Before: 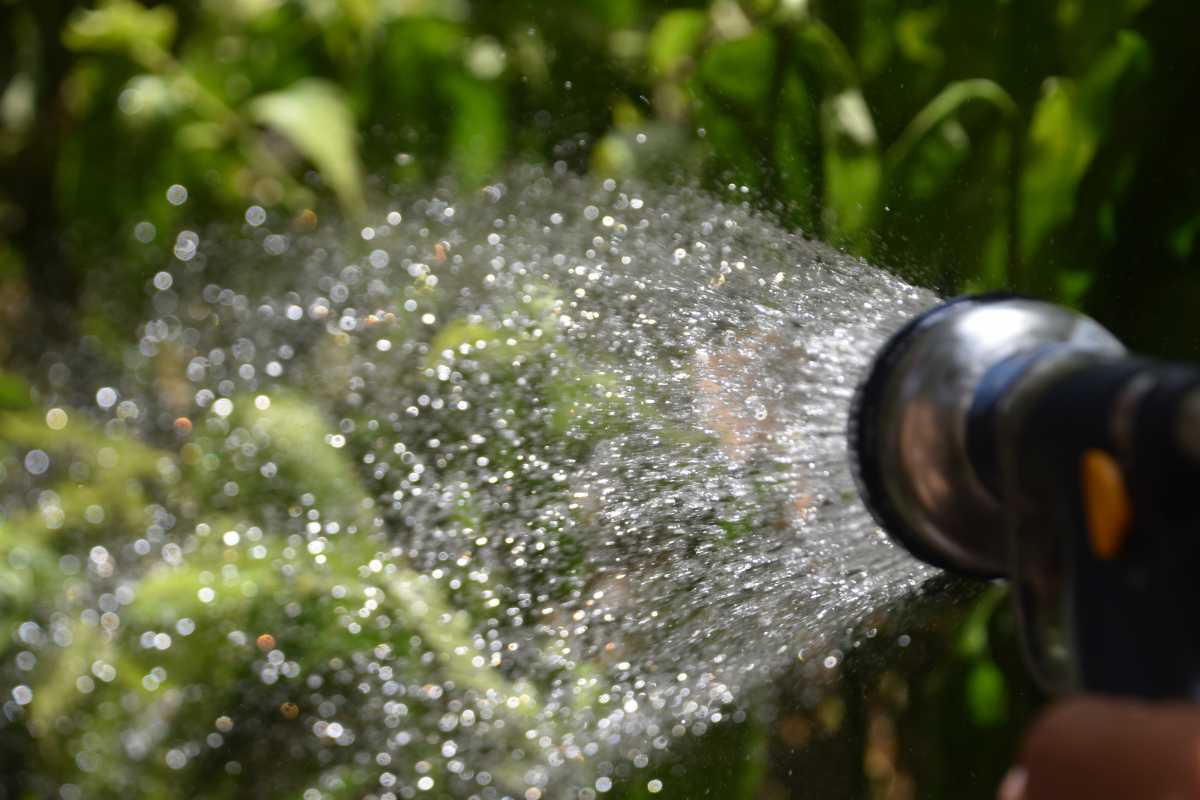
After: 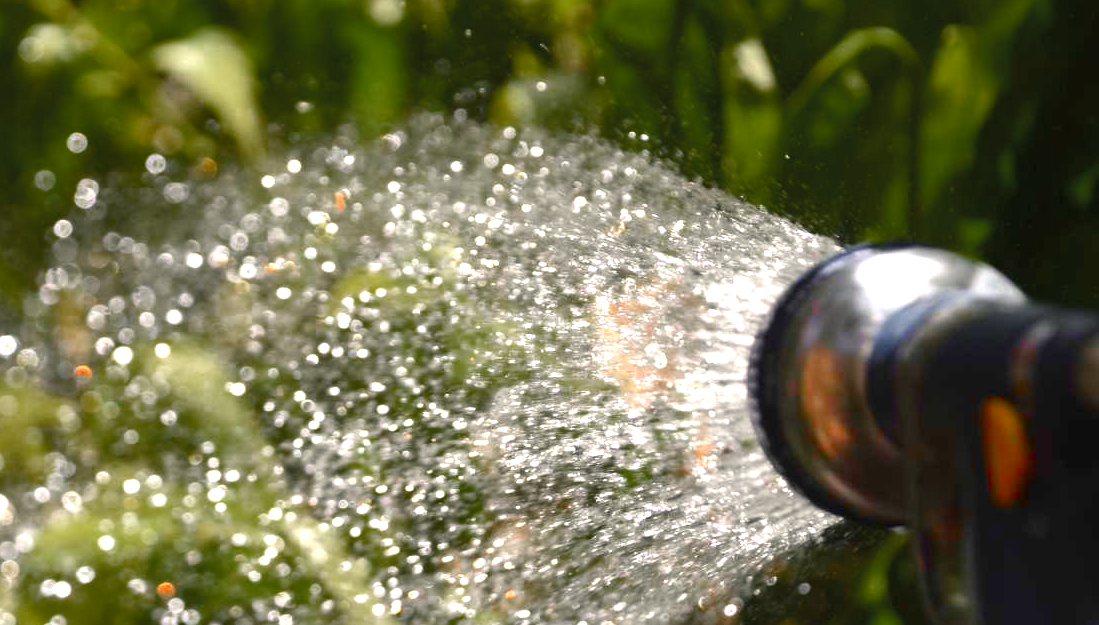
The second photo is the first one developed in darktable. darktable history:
crop: left 8.345%, top 6.598%, bottom 15.2%
shadows and highlights: radius 331.65, shadows 55.37, highlights -99.93, compress 94.3%, soften with gaussian
exposure: black level correction 0, exposure 0.695 EV, compensate exposure bias true, compensate highlight preservation false
color zones: curves: ch0 [(0, 0.48) (0.209, 0.398) (0.305, 0.332) (0.429, 0.493) (0.571, 0.5) (0.714, 0.5) (0.857, 0.5) (1, 0.48)]; ch1 [(0, 0.736) (0.143, 0.625) (0.225, 0.371) (0.429, 0.256) (0.571, 0.241) (0.714, 0.213) (0.857, 0.48) (1, 0.736)]; ch2 [(0, 0.448) (0.143, 0.498) (0.286, 0.5) (0.429, 0.5) (0.571, 0.5) (0.714, 0.5) (0.857, 0.5) (1, 0.448)]
color balance rgb: highlights gain › chroma 3.026%, highlights gain › hue 71.59°, linear chroma grading › mid-tones 7.694%, perceptual saturation grading › global saturation 20%, perceptual saturation grading › highlights -25.817%, perceptual saturation grading › shadows 49.707%, perceptual brilliance grading › global brilliance 12.796%, global vibrance 20%
